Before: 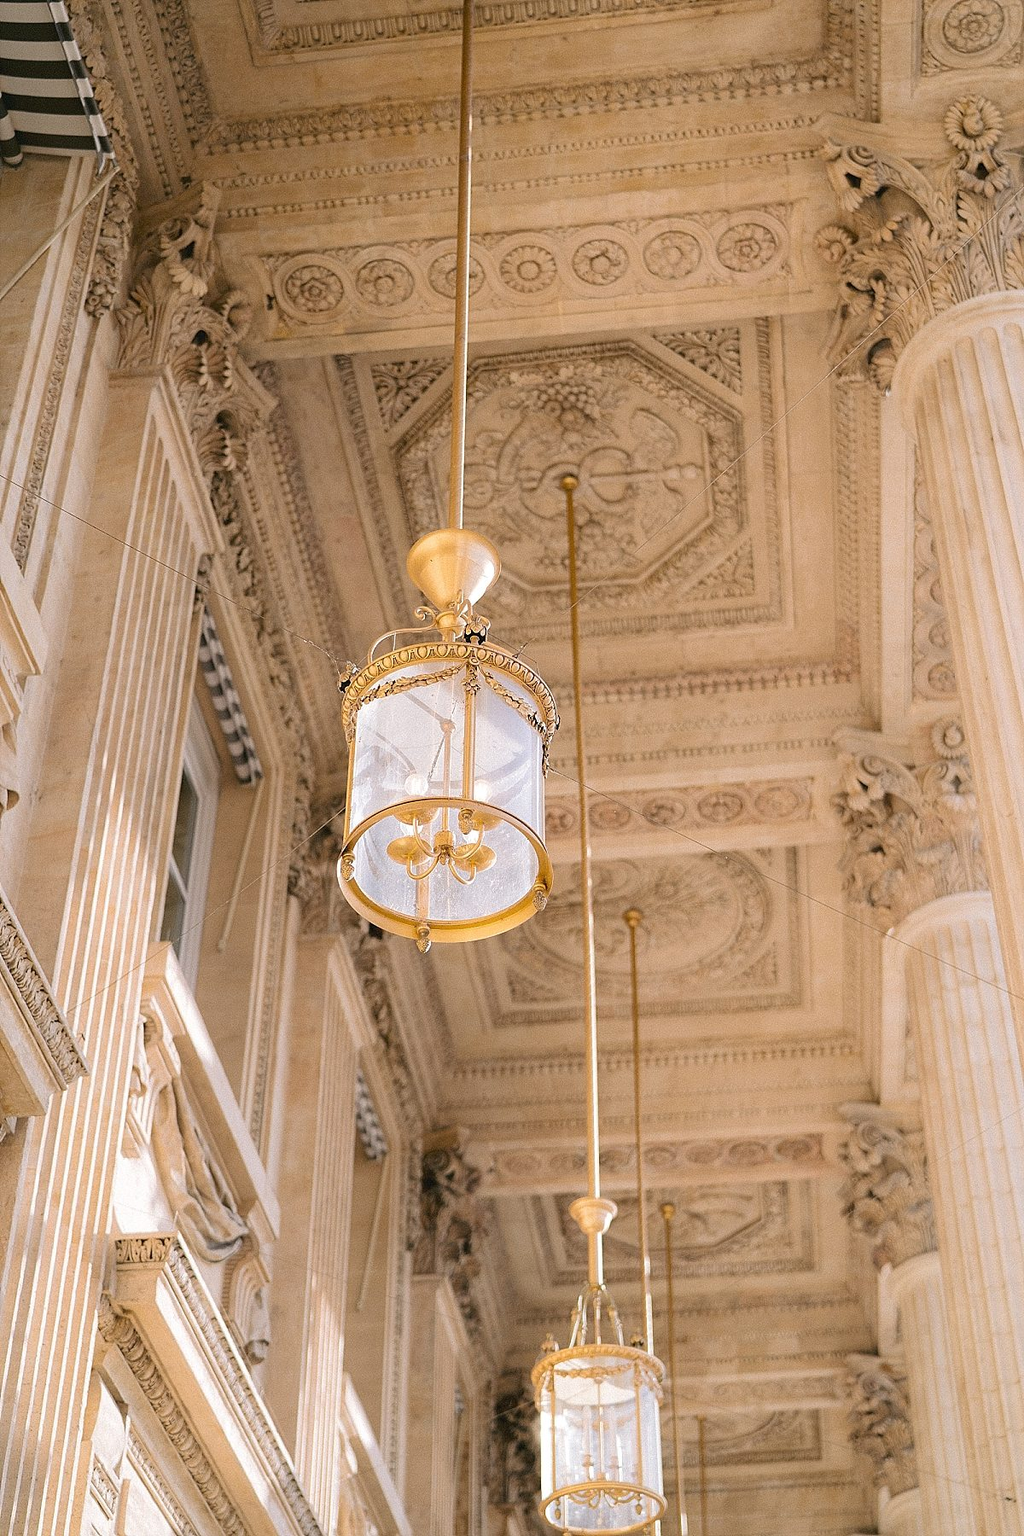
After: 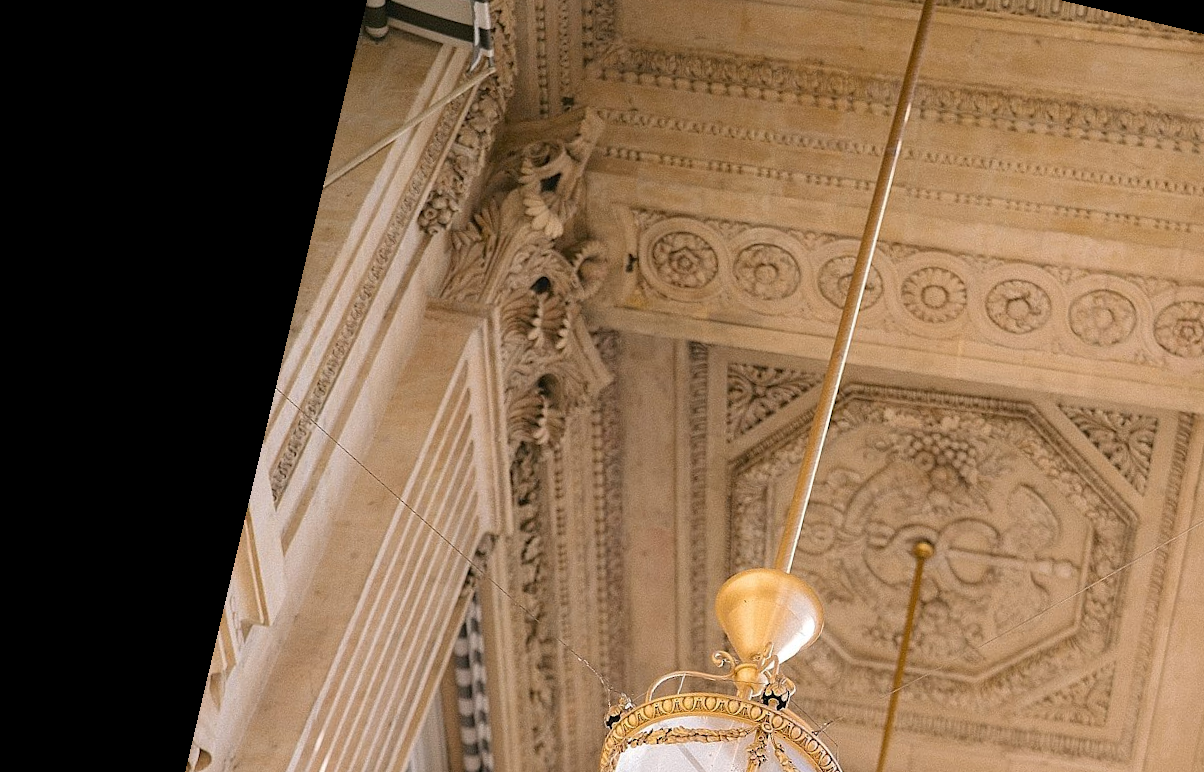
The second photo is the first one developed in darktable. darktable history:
crop: left 0.579%, top 7.627%, right 23.167%, bottom 54.275%
rotate and perspective: rotation 13.27°, automatic cropping off
